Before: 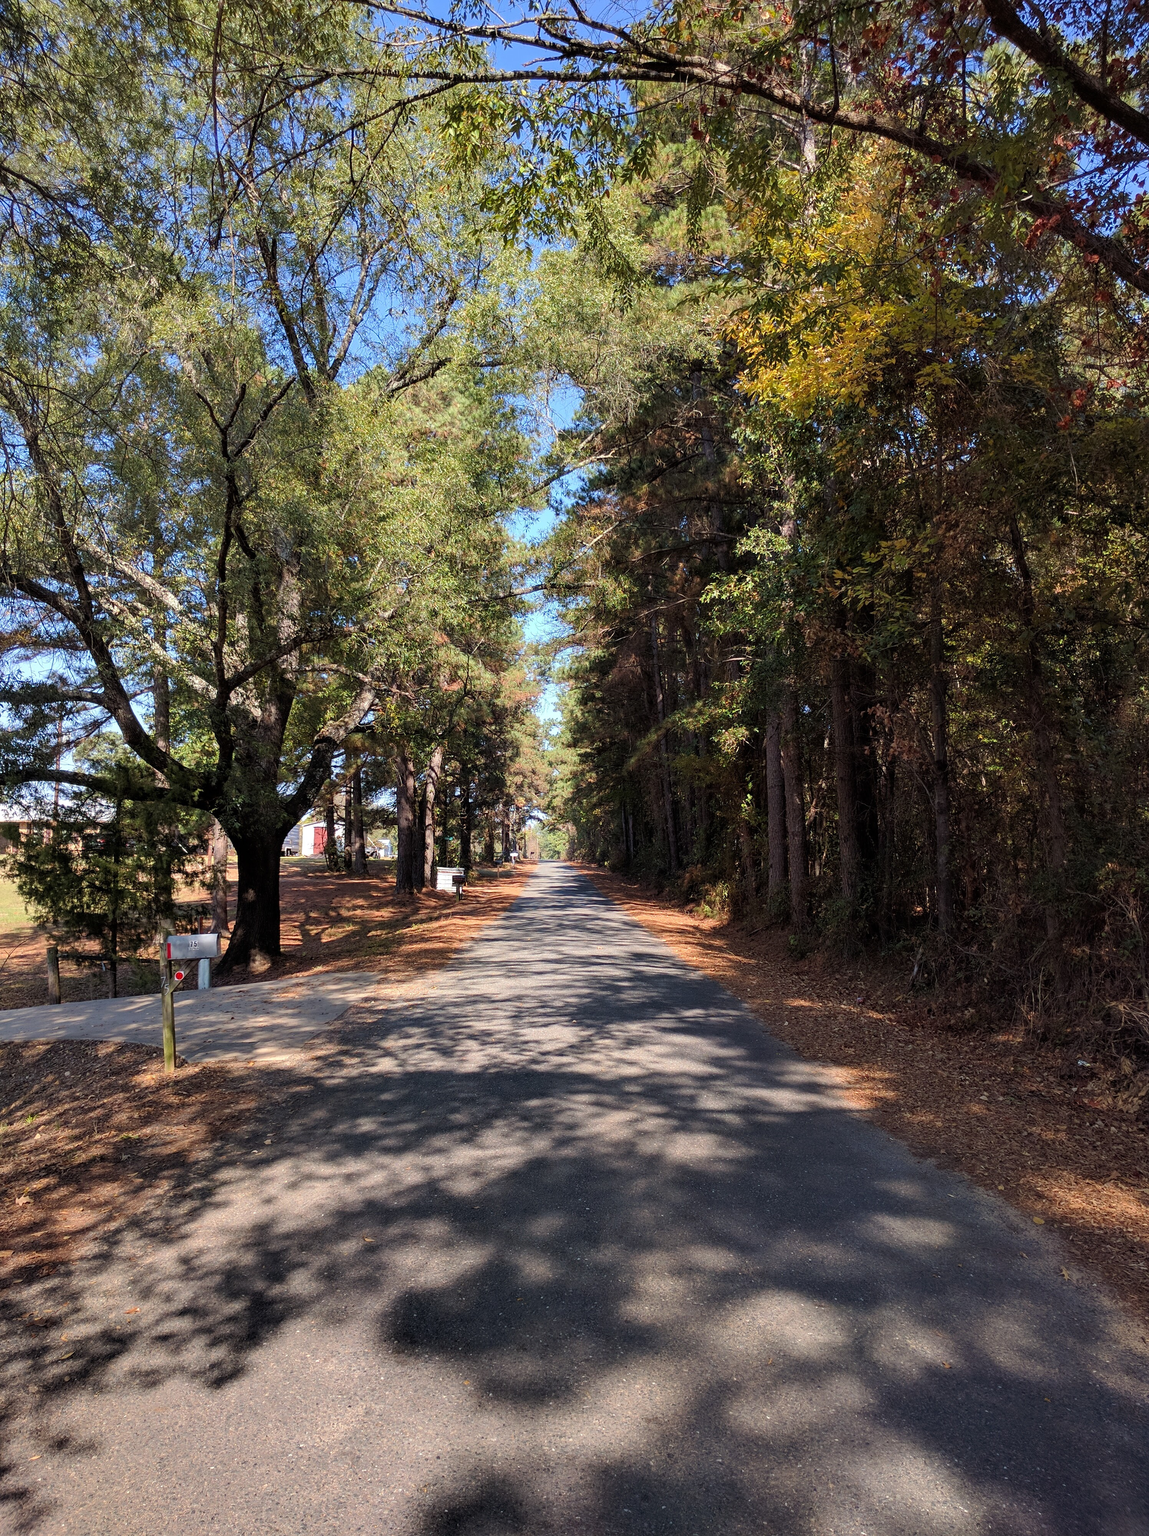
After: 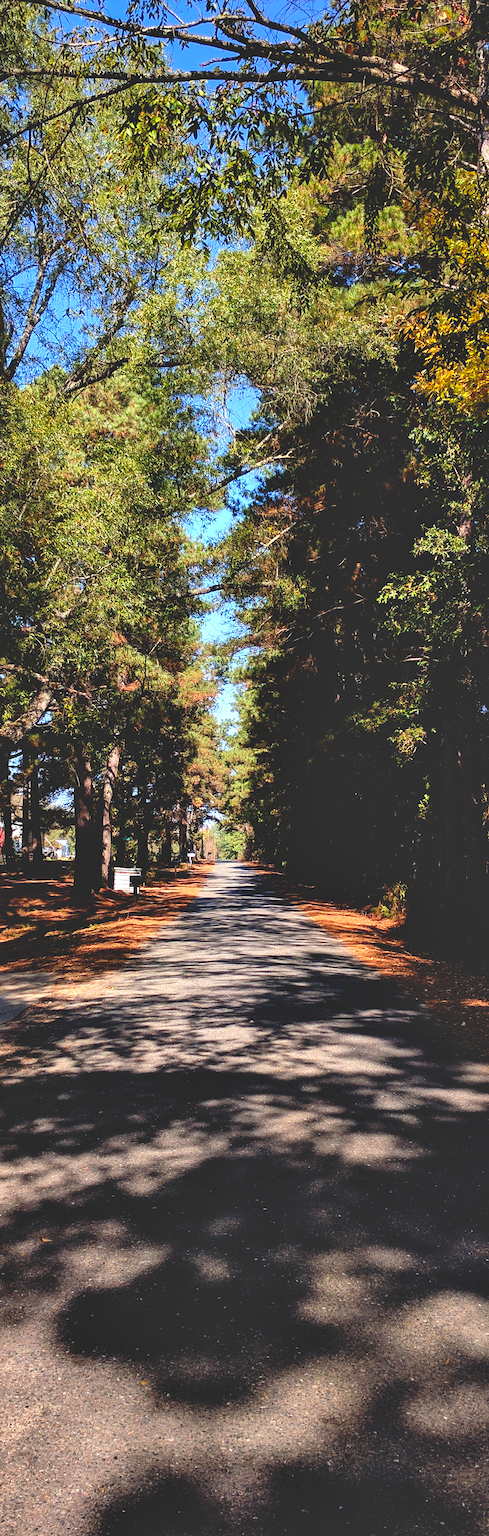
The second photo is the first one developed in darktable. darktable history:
shadows and highlights: shadows 43.52, white point adjustment -1.32, soften with gaussian
crop: left 28.128%, right 29.213%
base curve: curves: ch0 [(0, 0.02) (0.083, 0.036) (1, 1)], preserve colors none
exposure: black level correction 0.032, exposure 0.303 EV, compensate exposure bias true, compensate highlight preservation false
